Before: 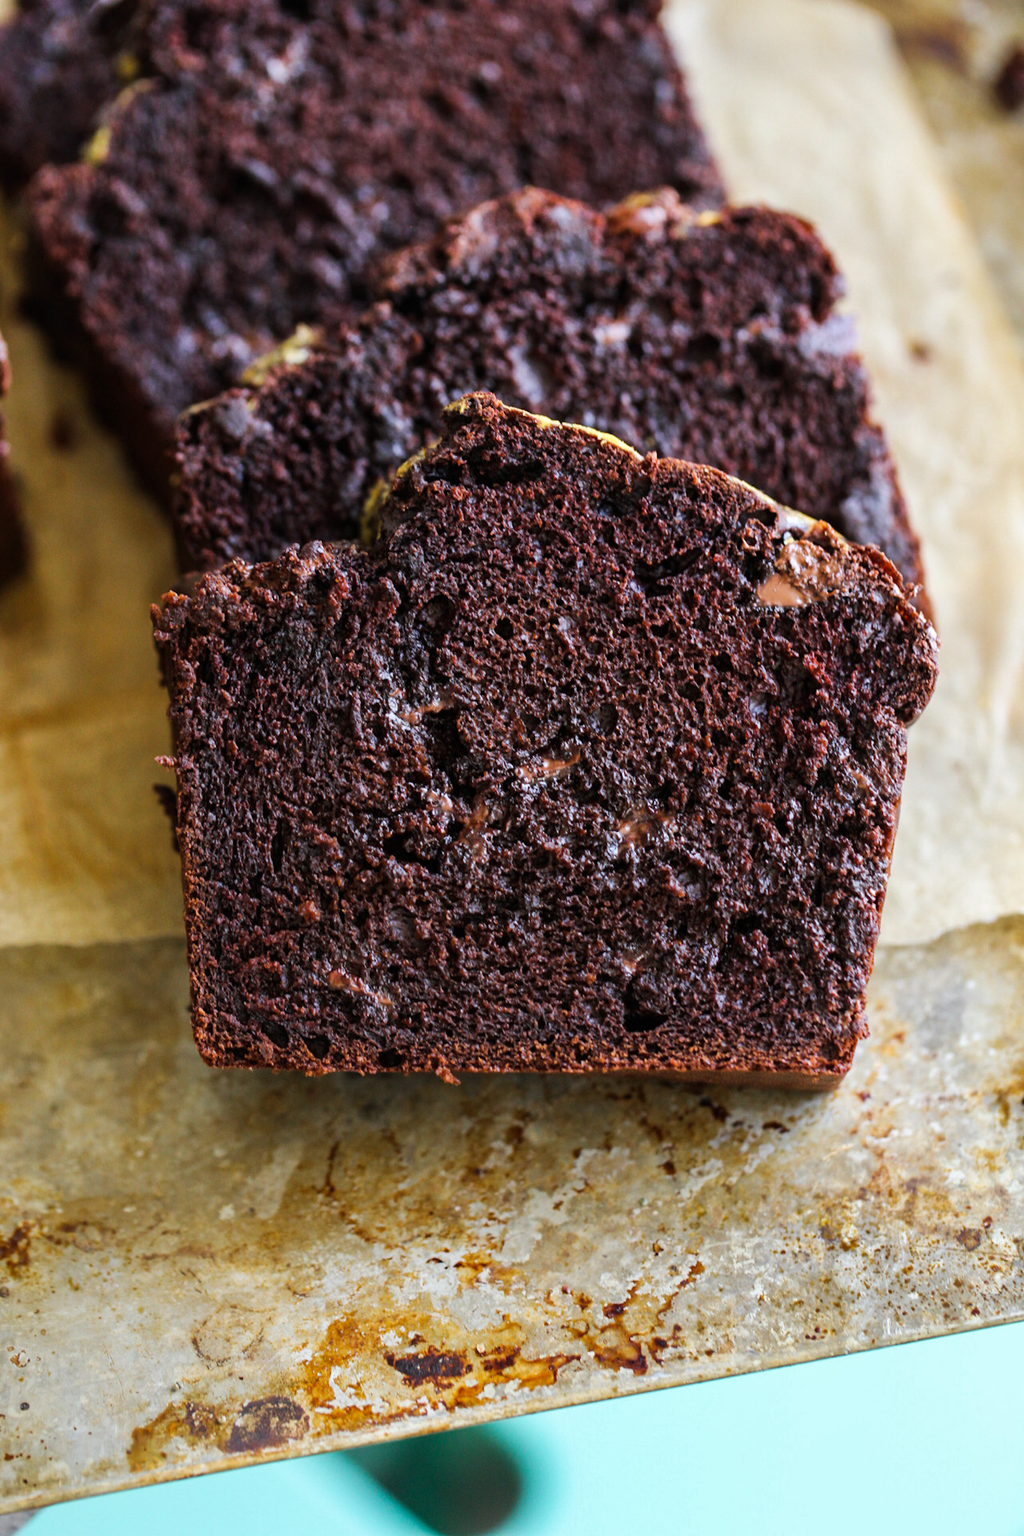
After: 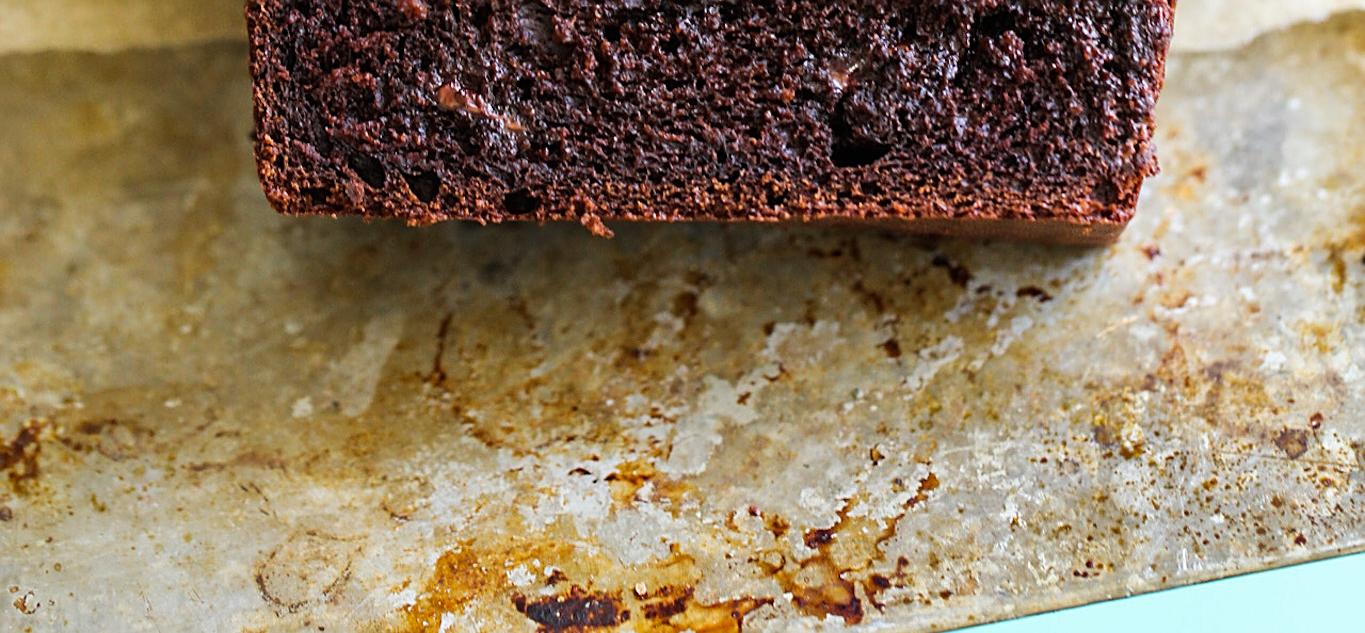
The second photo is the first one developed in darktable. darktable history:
crop and rotate: top 59.045%, bottom 10.029%
sharpen: on, module defaults
